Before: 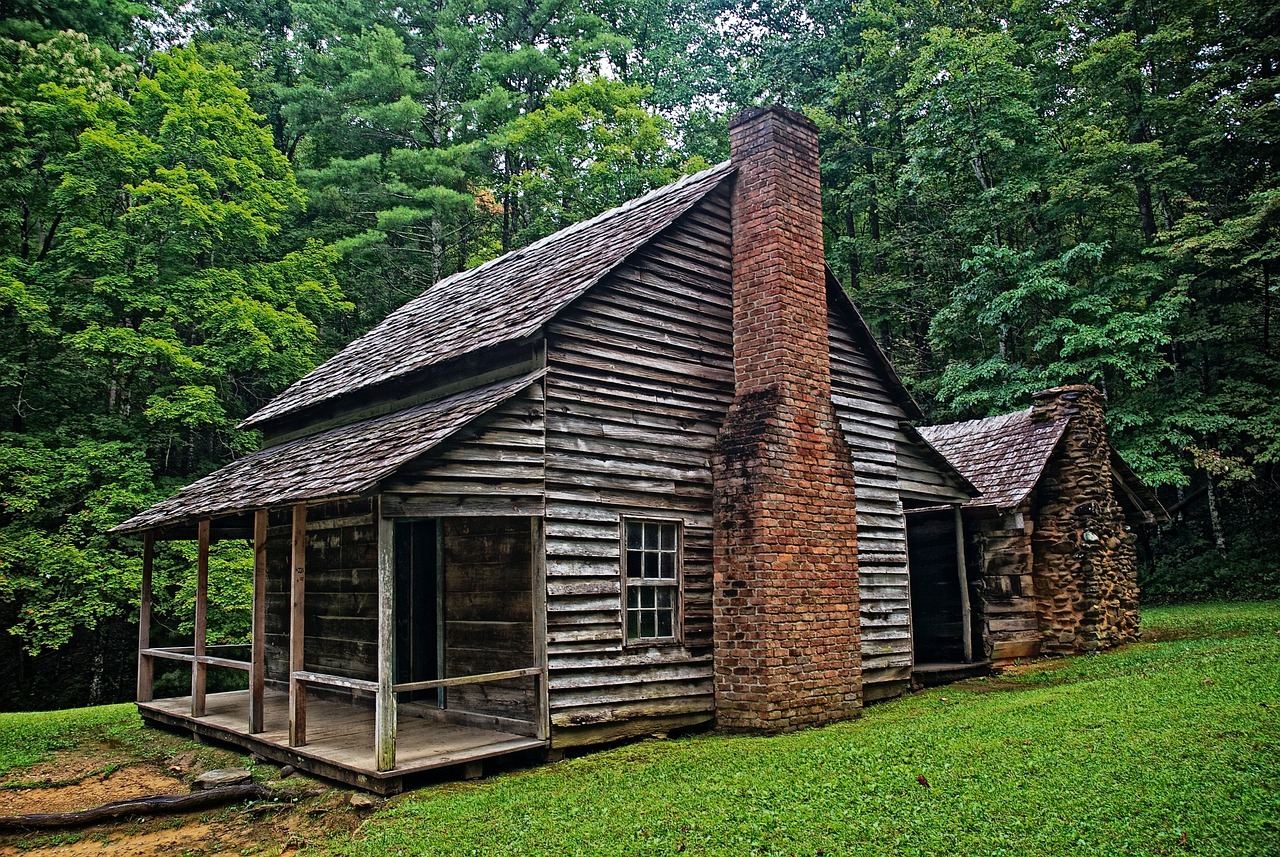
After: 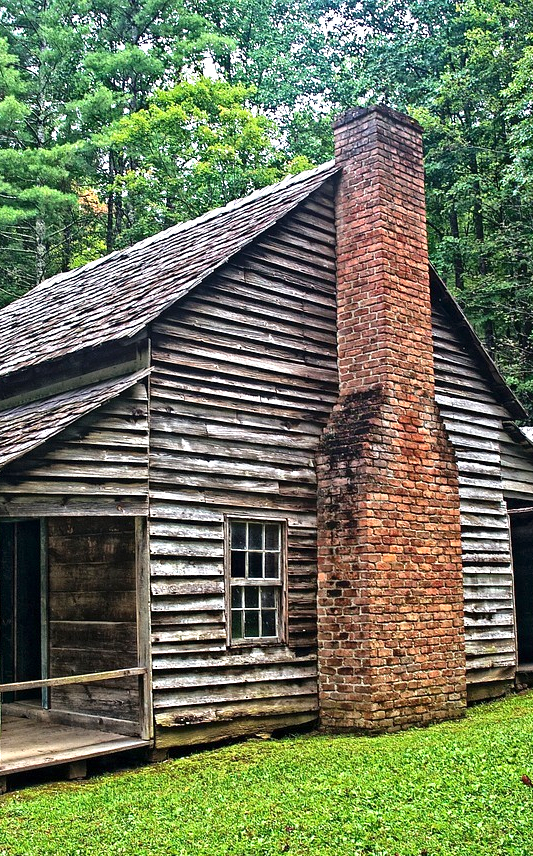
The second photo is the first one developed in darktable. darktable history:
local contrast: mode bilateral grid, contrast 20, coarseness 50, detail 119%, midtone range 0.2
crop: left 30.945%, right 27.41%
exposure: black level correction 0, exposure 0.89 EV, compensate highlight preservation false
